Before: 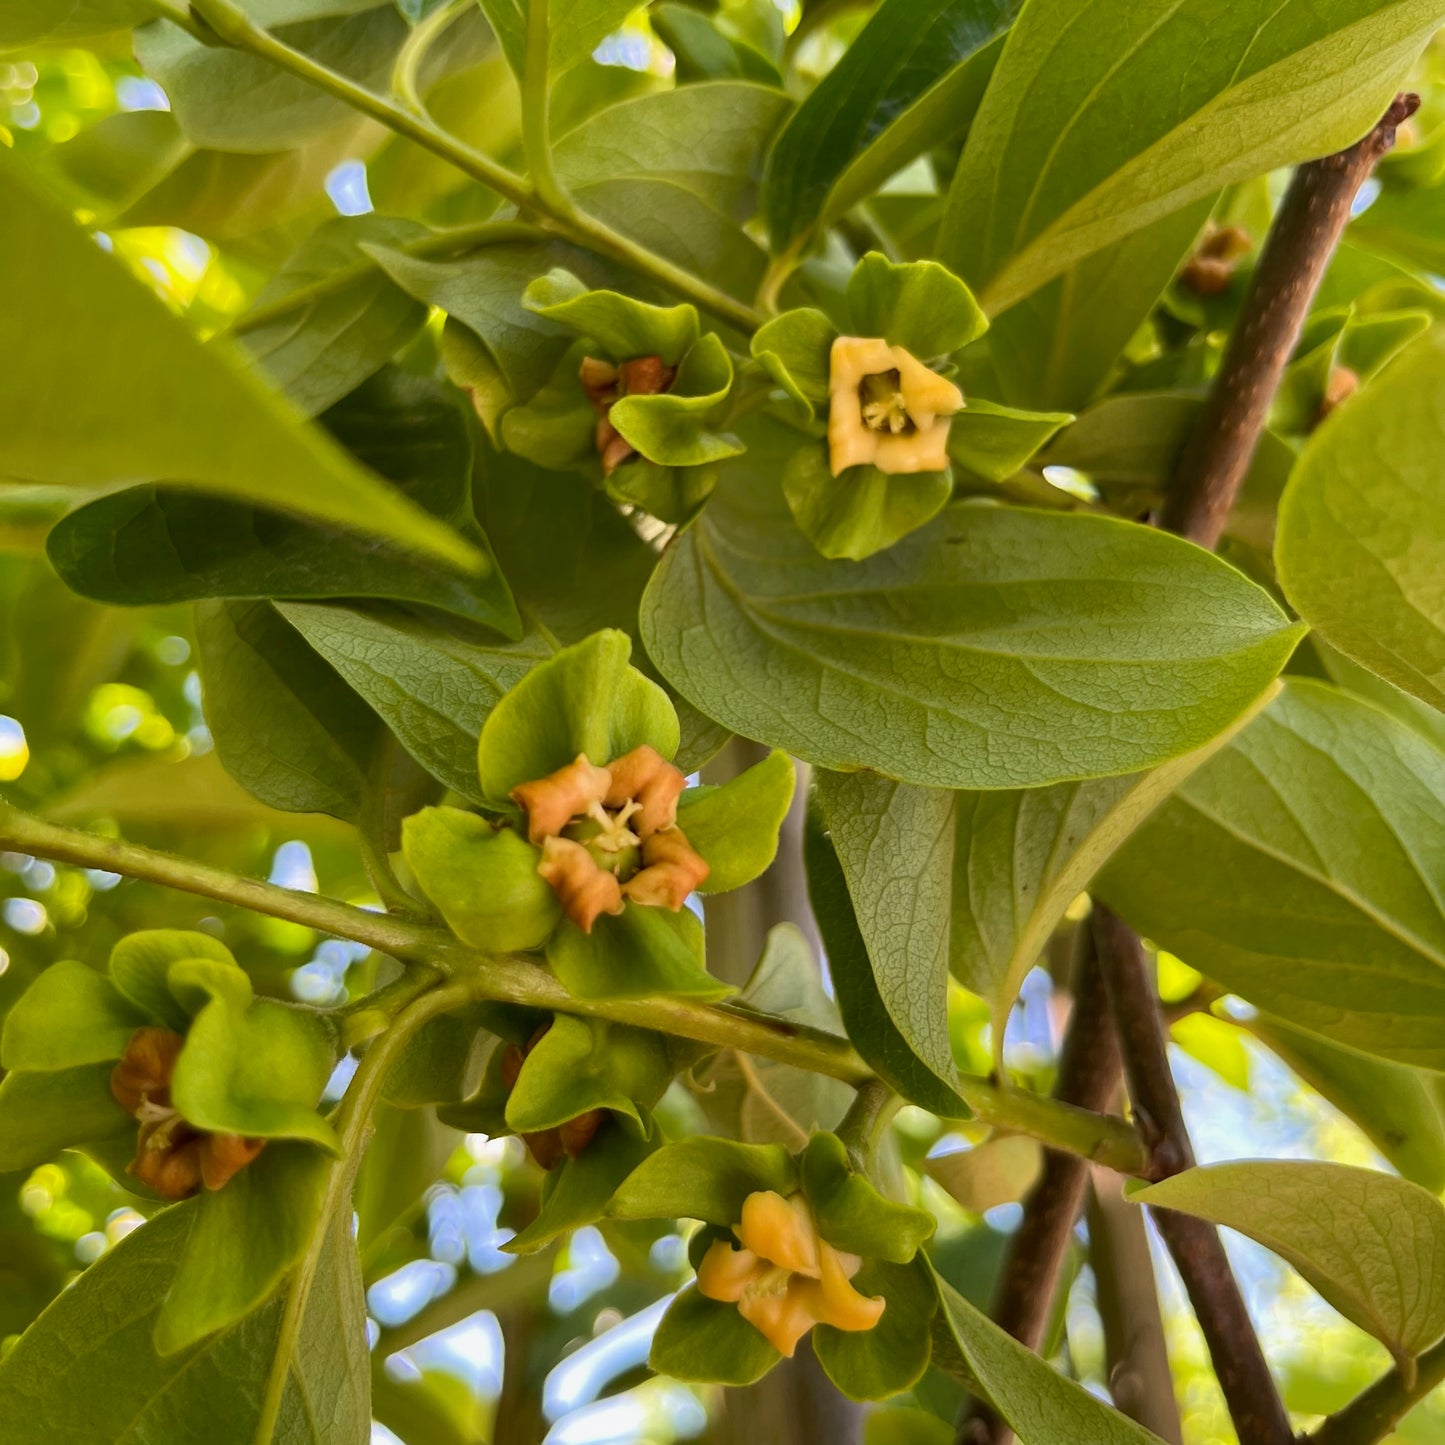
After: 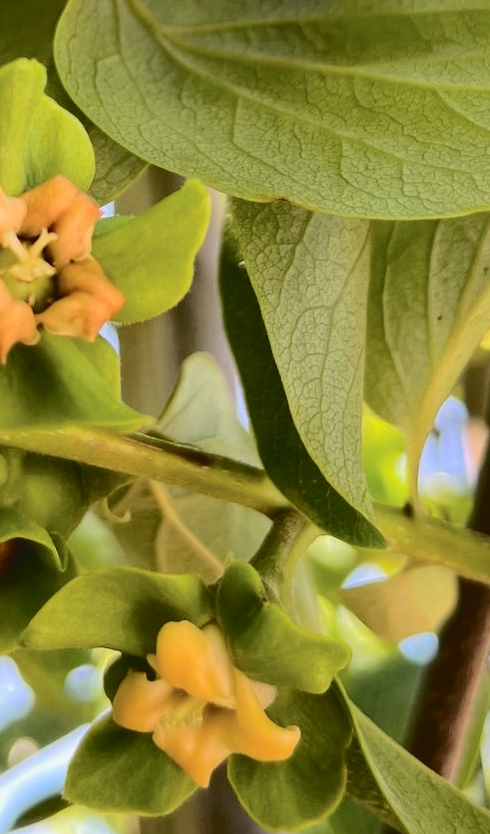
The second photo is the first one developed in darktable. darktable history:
tone curve: curves: ch0 [(0, 0) (0.003, 0.057) (0.011, 0.061) (0.025, 0.065) (0.044, 0.075) (0.069, 0.082) (0.1, 0.09) (0.136, 0.102) (0.177, 0.145) (0.224, 0.195) (0.277, 0.27) (0.335, 0.374) (0.399, 0.486) (0.468, 0.578) (0.543, 0.652) (0.623, 0.717) (0.709, 0.778) (0.801, 0.837) (0.898, 0.909) (1, 1)], color space Lab, independent channels, preserve colors none
crop: left 40.485%, top 39.507%, right 25.6%, bottom 2.728%
